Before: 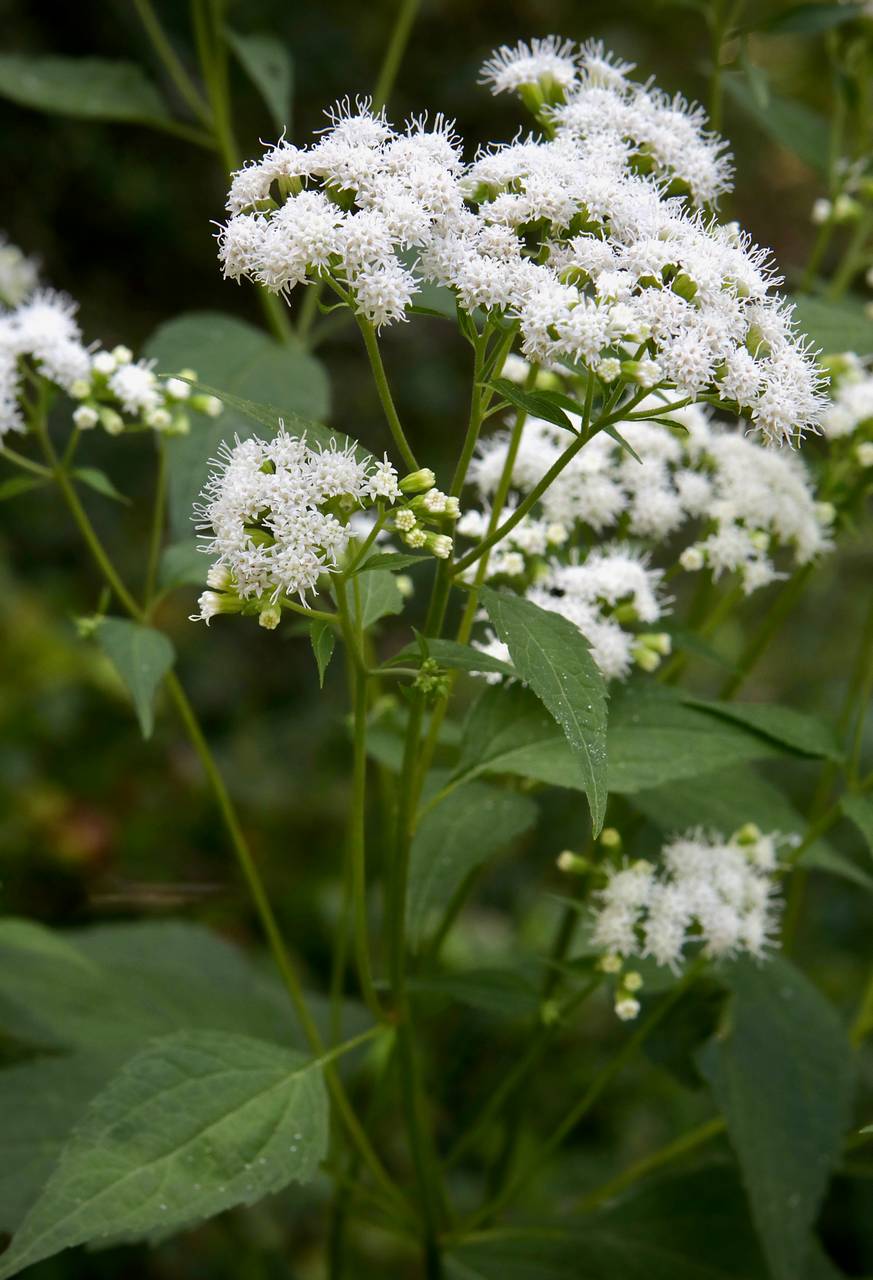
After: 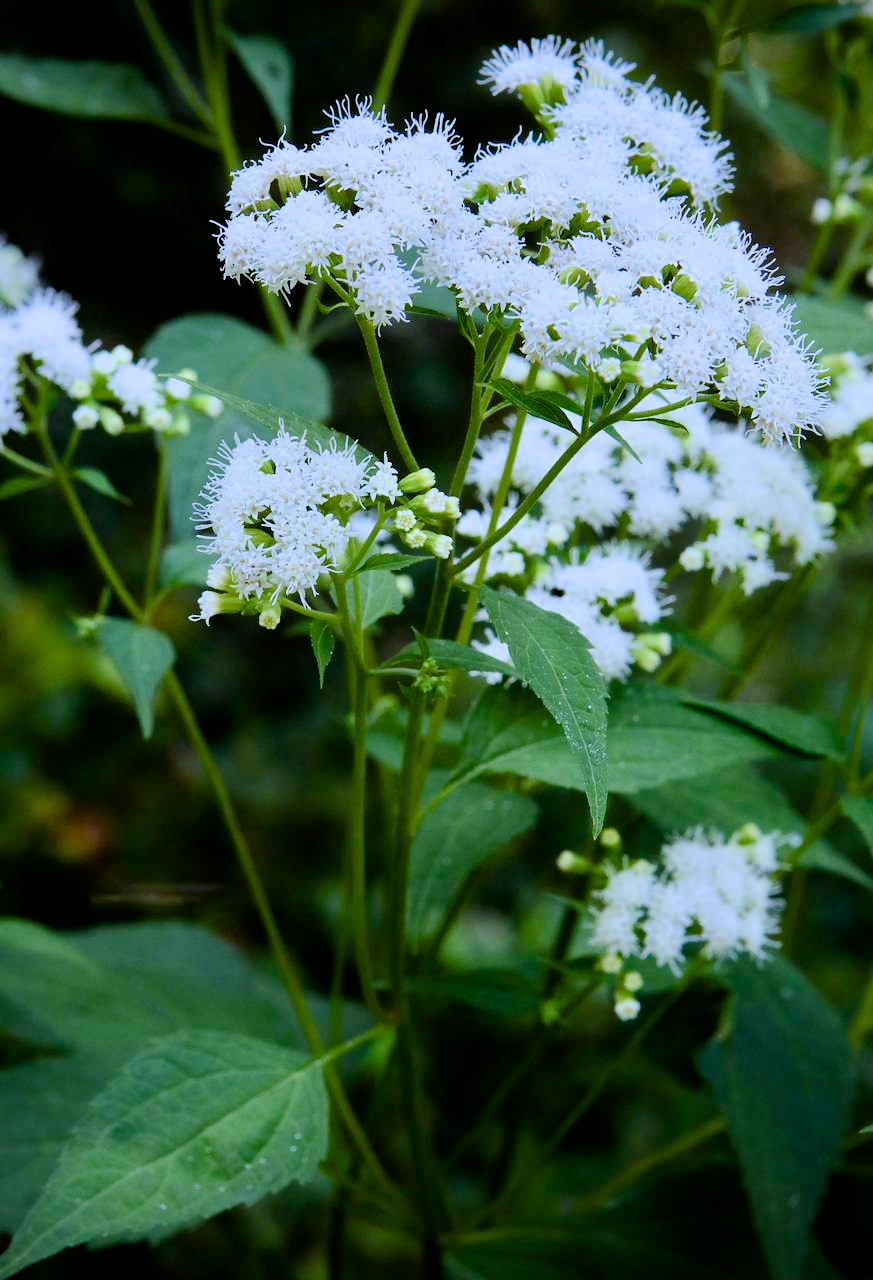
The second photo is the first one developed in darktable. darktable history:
color balance rgb: perceptual saturation grading › global saturation 38.704%, perceptual saturation grading › highlights -50.426%, perceptual saturation grading › shadows 30.566%, global vibrance 14.928%
filmic rgb: black relative exposure -7.65 EV, white relative exposure 4.56 EV, hardness 3.61, contrast 1.059, color science v6 (2022)
tone equalizer: -8 EV -0.714 EV, -7 EV -0.694 EV, -6 EV -0.634 EV, -5 EV -0.362 EV, -3 EV 0.398 EV, -2 EV 0.6 EV, -1 EV 0.683 EV, +0 EV 0.759 EV
contrast equalizer: octaves 7, y [[0.5 ×6], [0.5 ×6], [0.5, 0.5, 0.501, 0.545, 0.707, 0.863], [0 ×6], [0 ×6]]
color calibration: illuminant custom, x 0.391, y 0.392, temperature 3877.17 K
